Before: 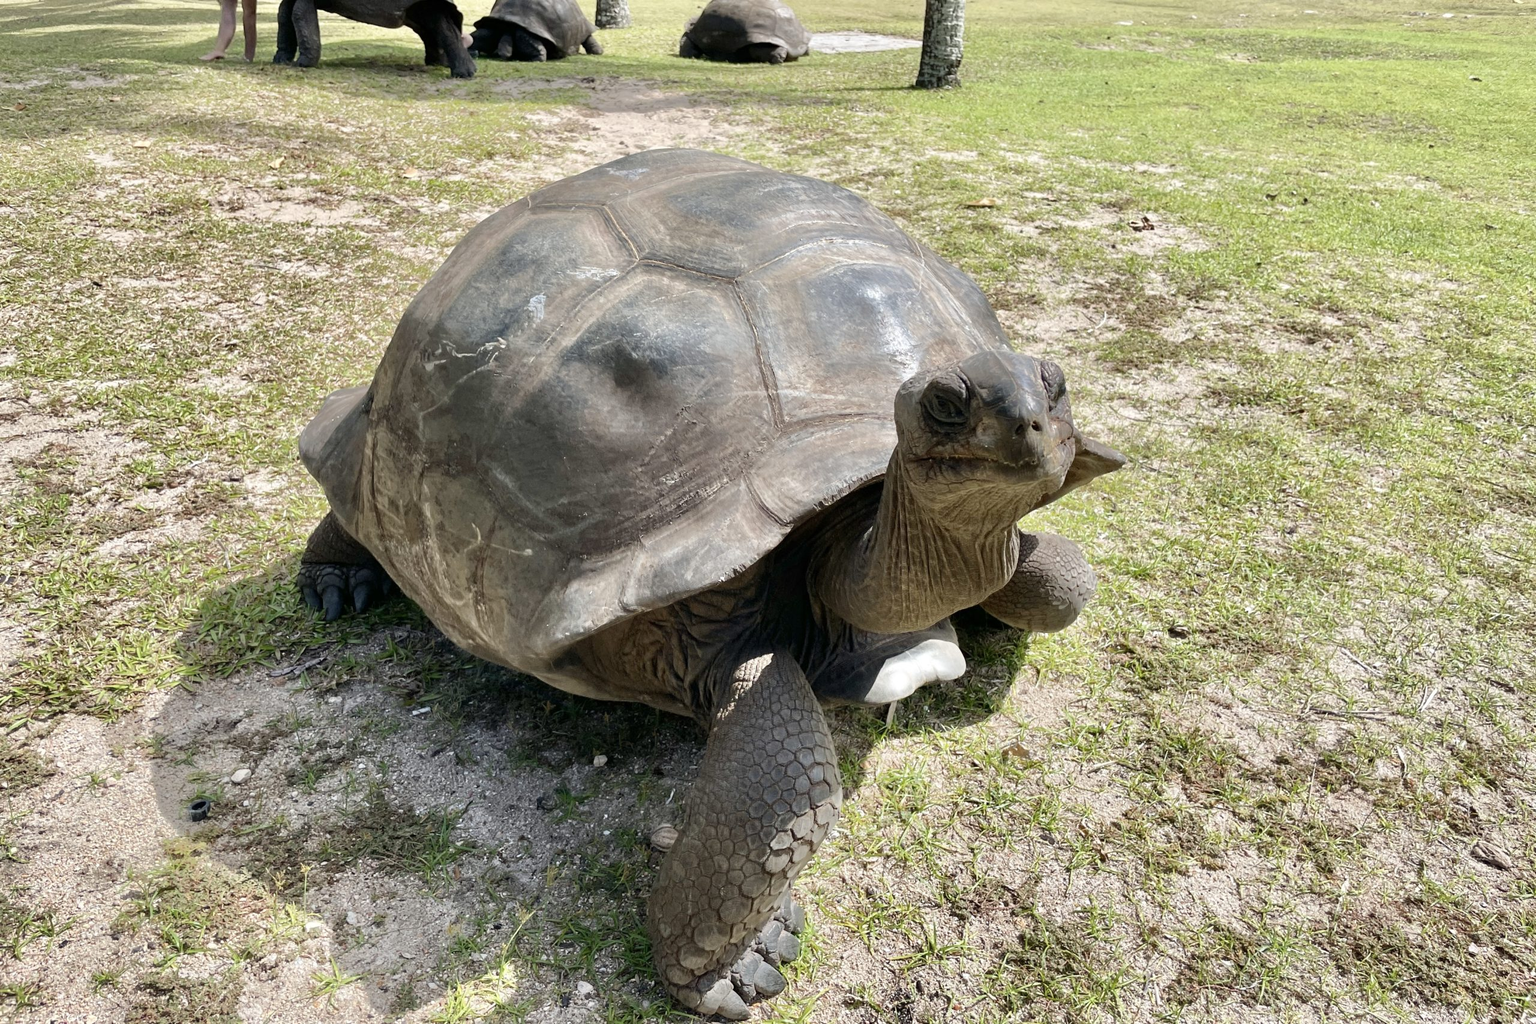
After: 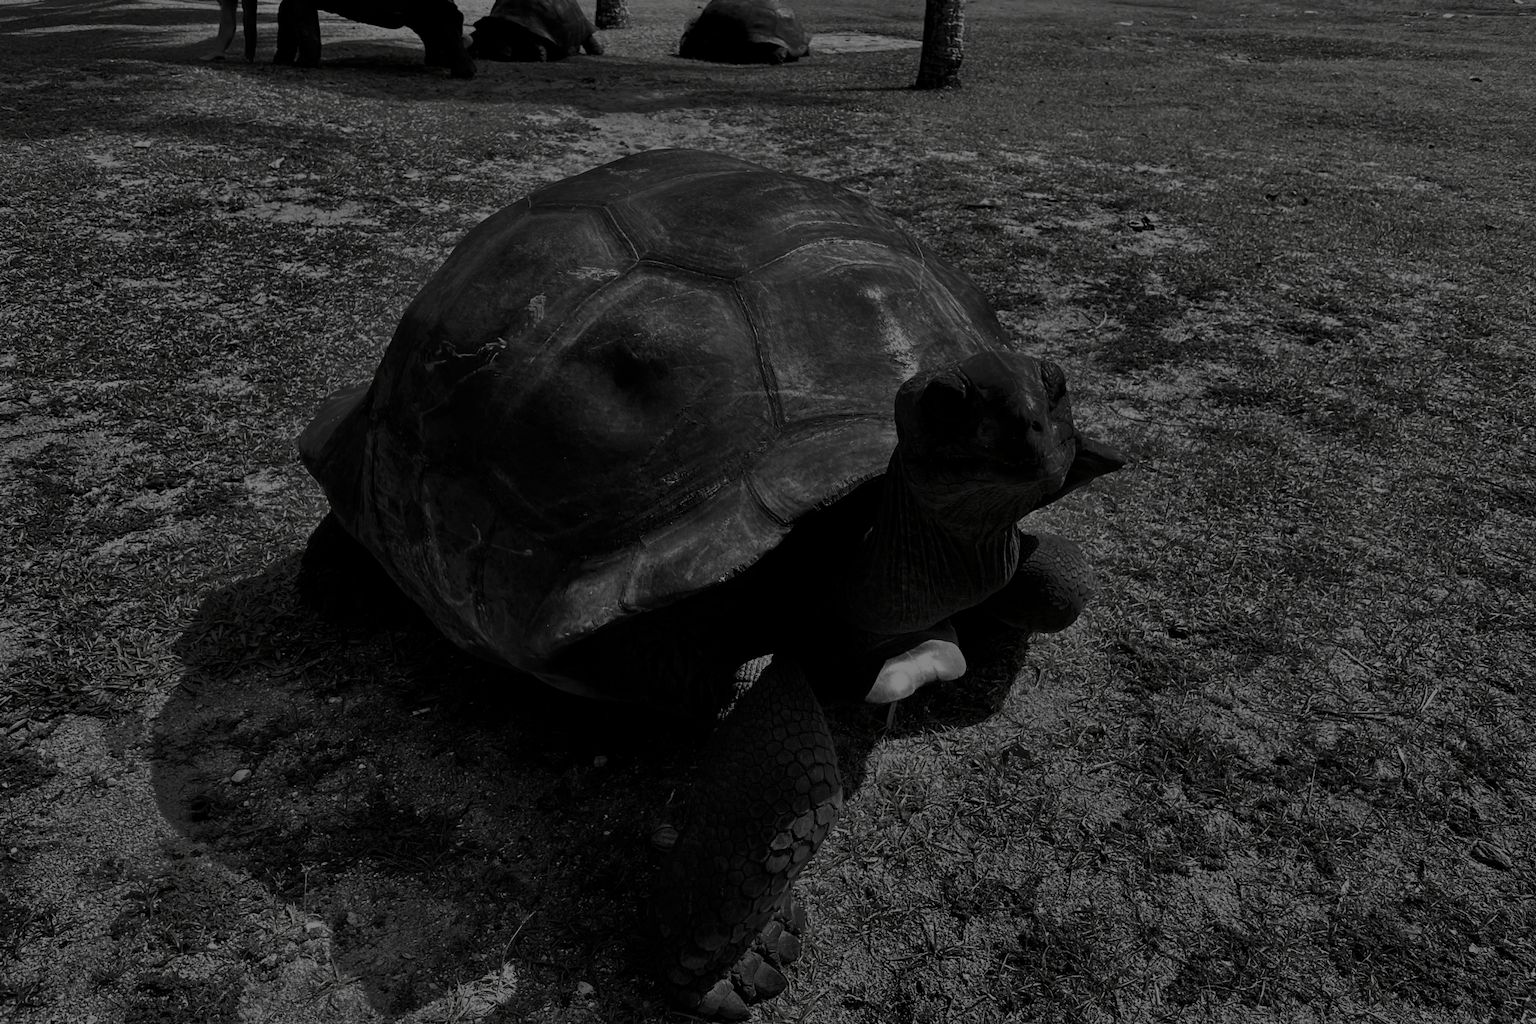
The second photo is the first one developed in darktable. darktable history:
exposure: black level correction 0, exposure -0.746 EV, compensate exposure bias true, compensate highlight preservation false
contrast brightness saturation: contrast 0.023, brightness -0.984, saturation -0.988
